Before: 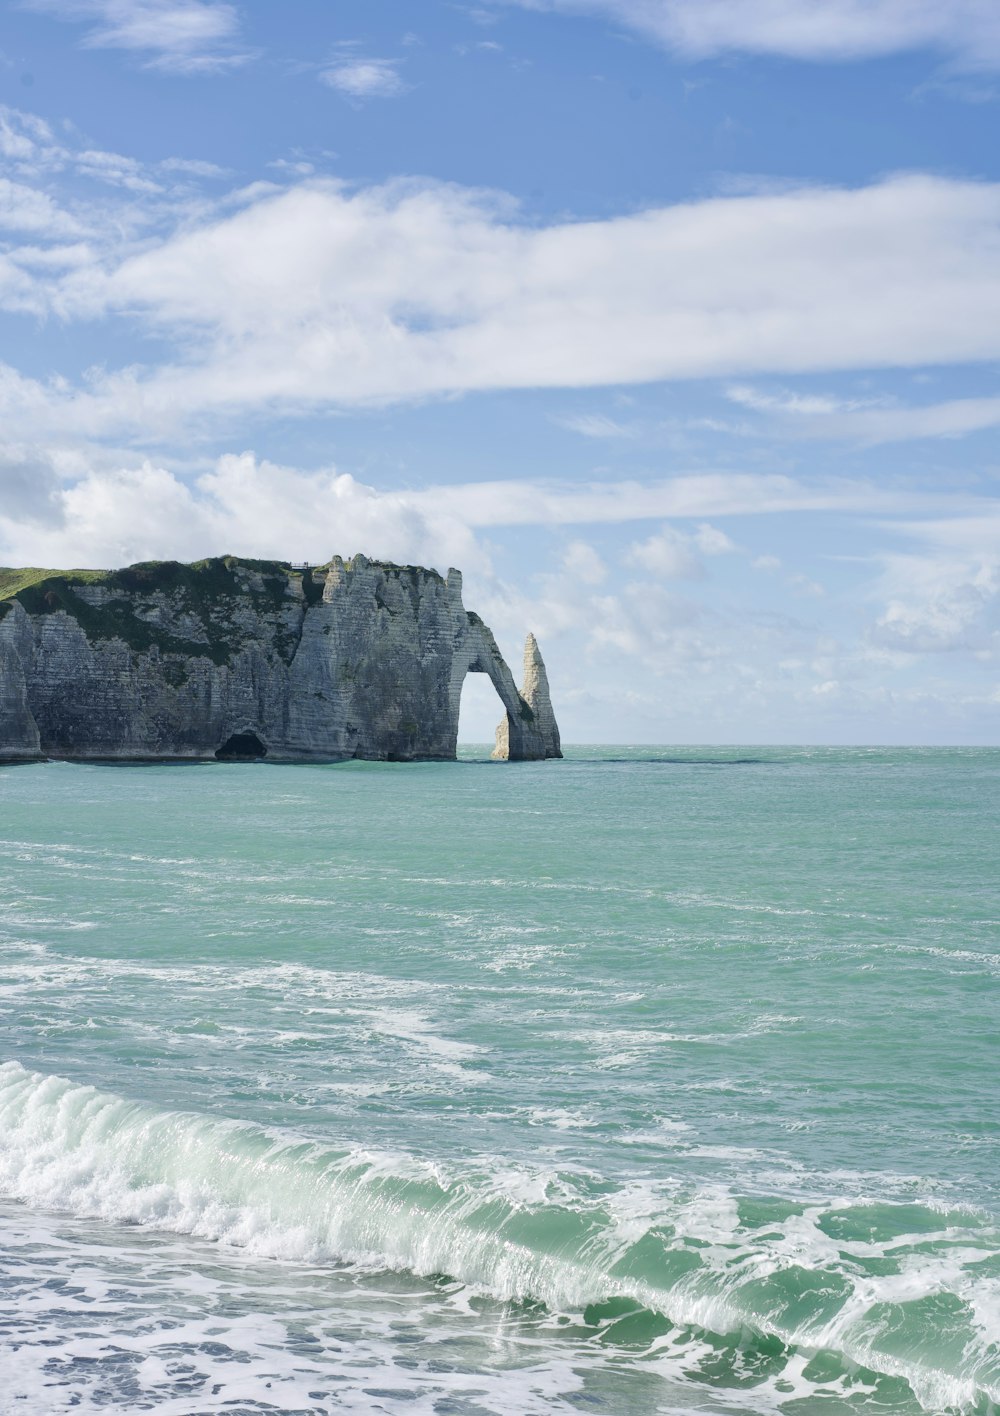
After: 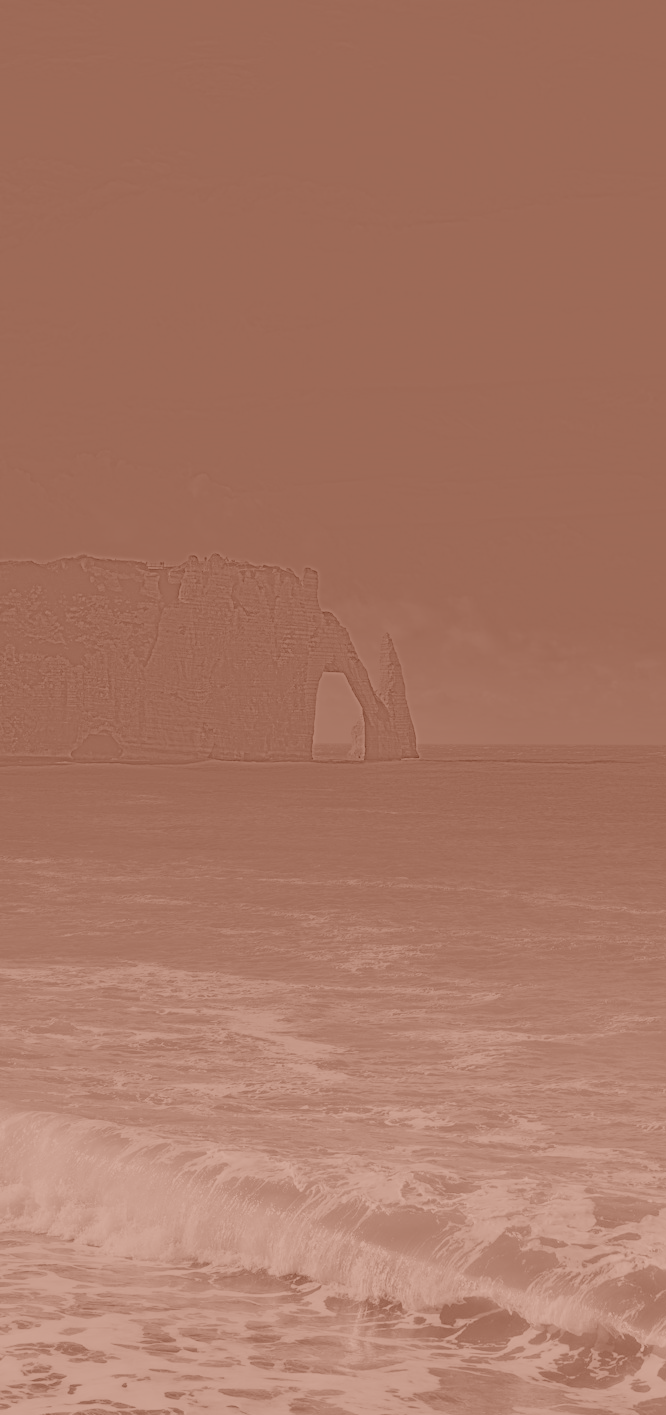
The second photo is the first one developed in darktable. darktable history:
highpass: sharpness 6%, contrast boost 7.63%
exposure: exposure -0.151 EV, compensate highlight preservation false
crop and rotate: left 14.436%, right 18.898%
filmic rgb: black relative exposure -6.82 EV, white relative exposure 5.89 EV, hardness 2.71
graduated density: density -3.9 EV
color correction: highlights a* 9.03, highlights b* 8.71, shadows a* 40, shadows b* 40, saturation 0.8
